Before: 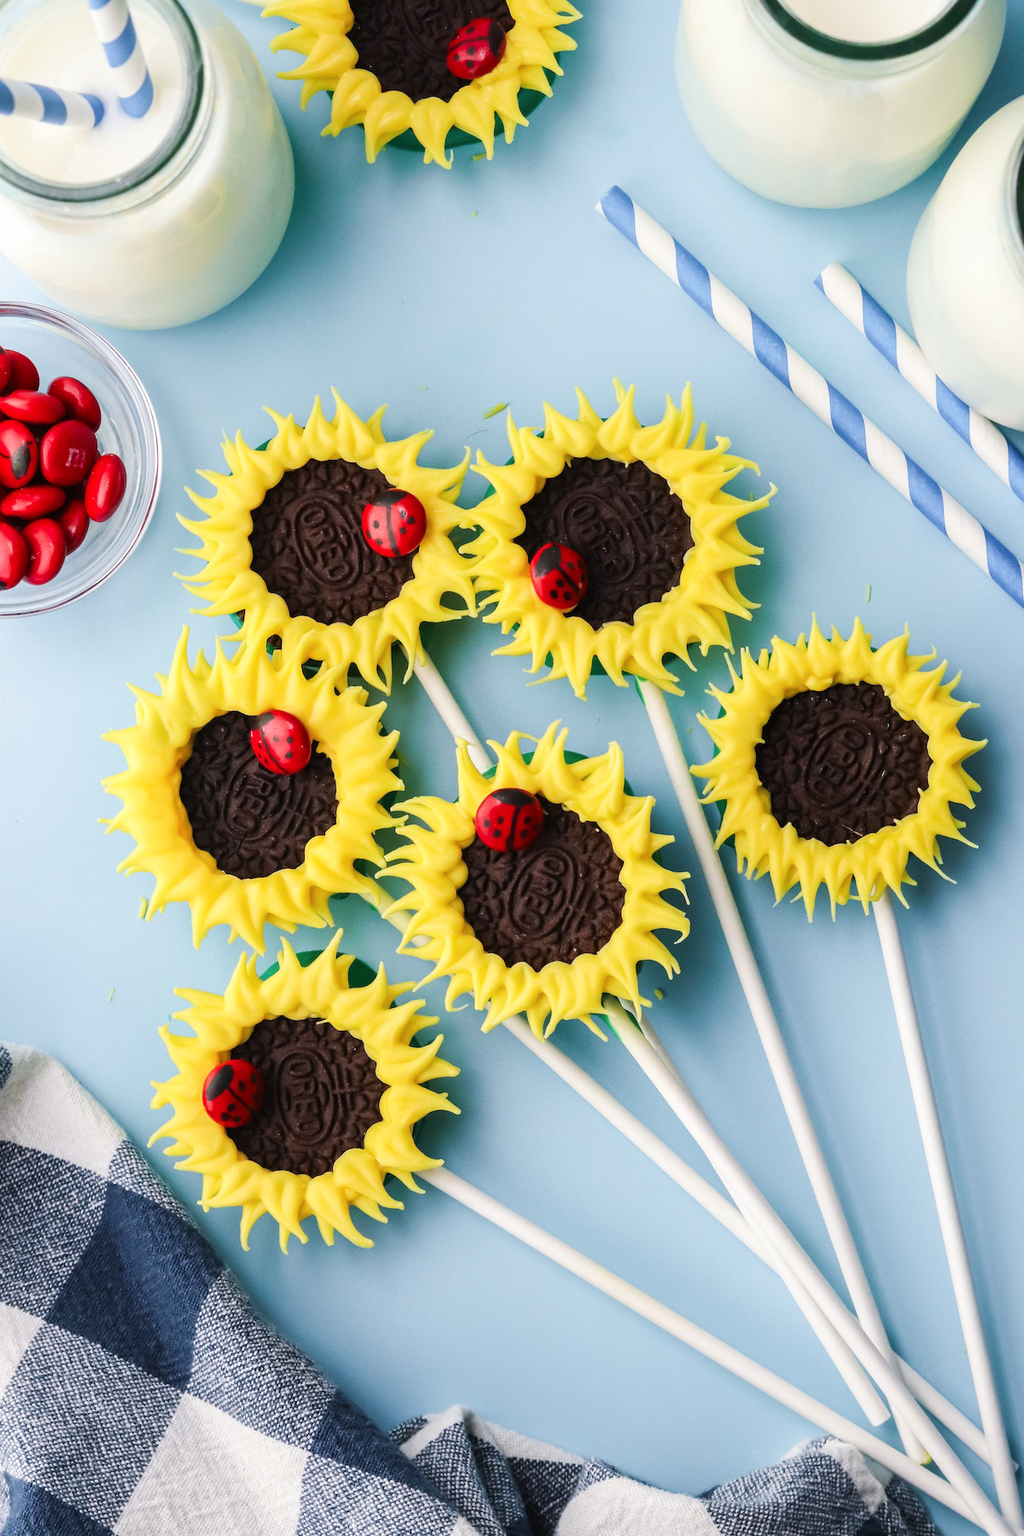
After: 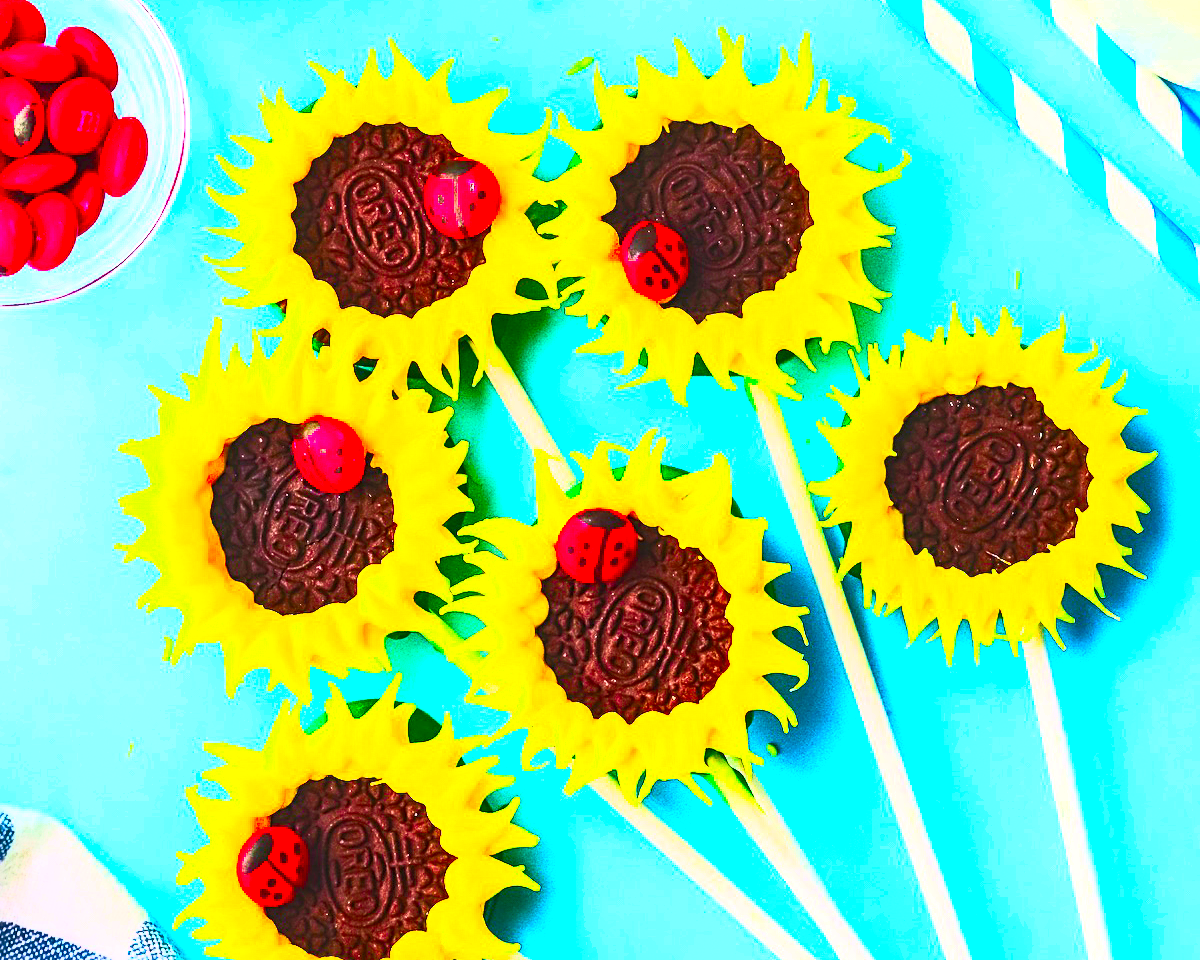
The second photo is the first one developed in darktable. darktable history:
exposure: exposure 0.602 EV, compensate highlight preservation false
color correction: highlights b* -0.002, saturation 2.21
local contrast: on, module defaults
crop and rotate: top 23.107%, bottom 23.509%
sharpen: amount 0.584
contrast brightness saturation: contrast 0.839, brightness 0.582, saturation 0.584
